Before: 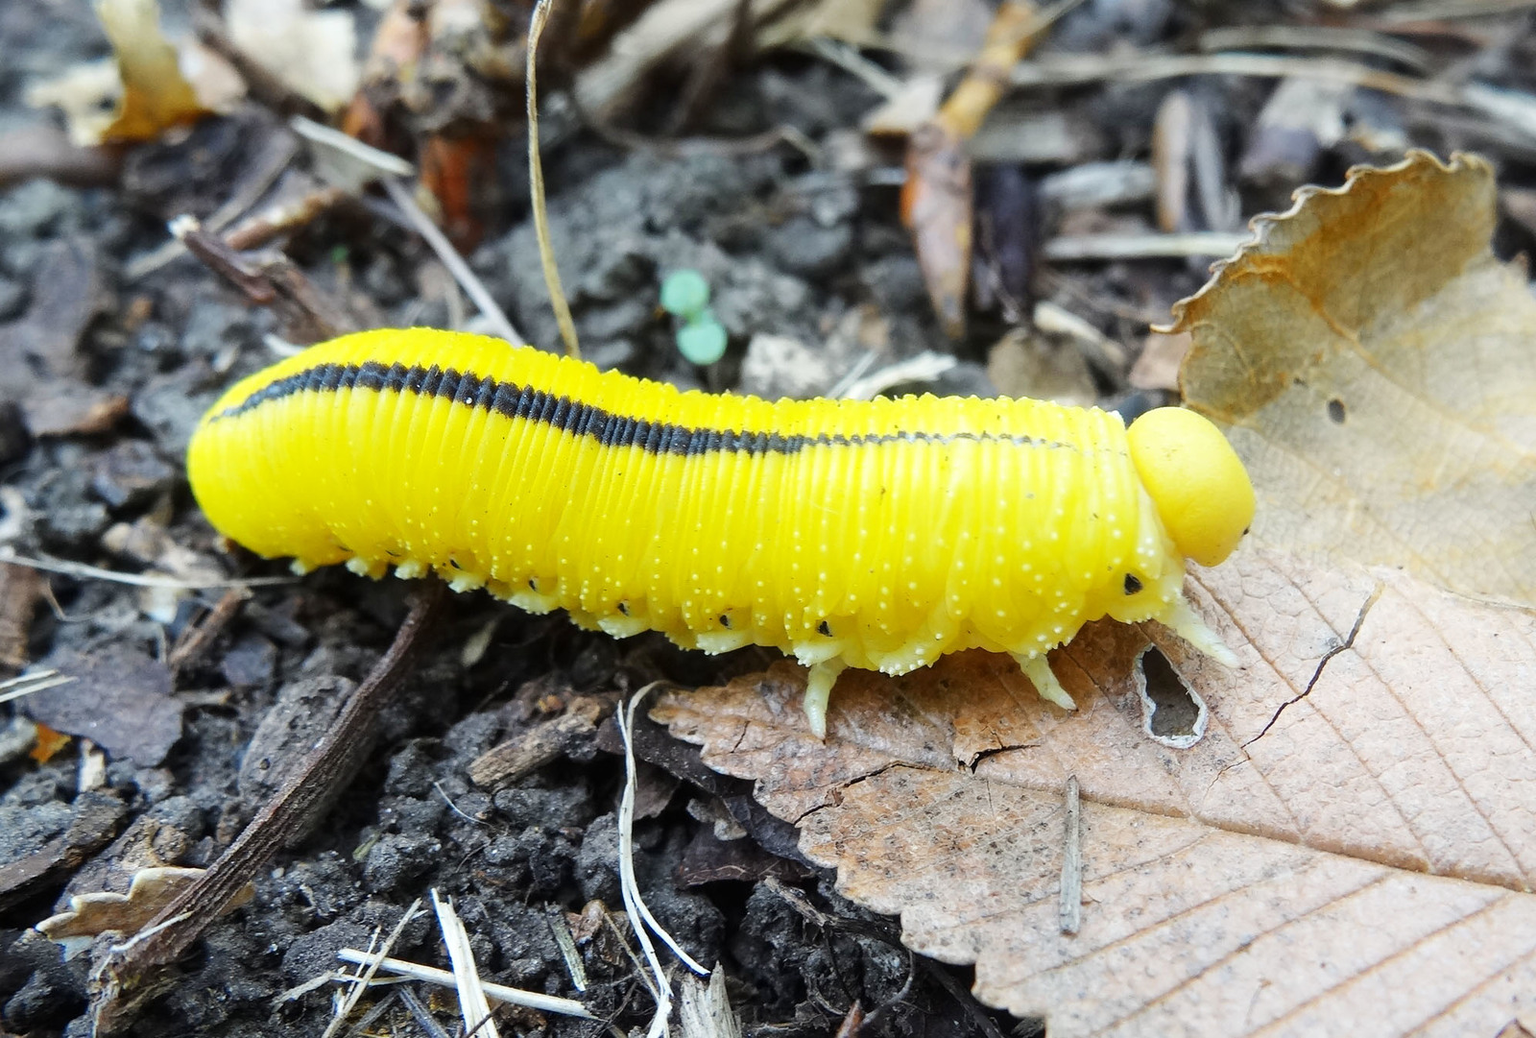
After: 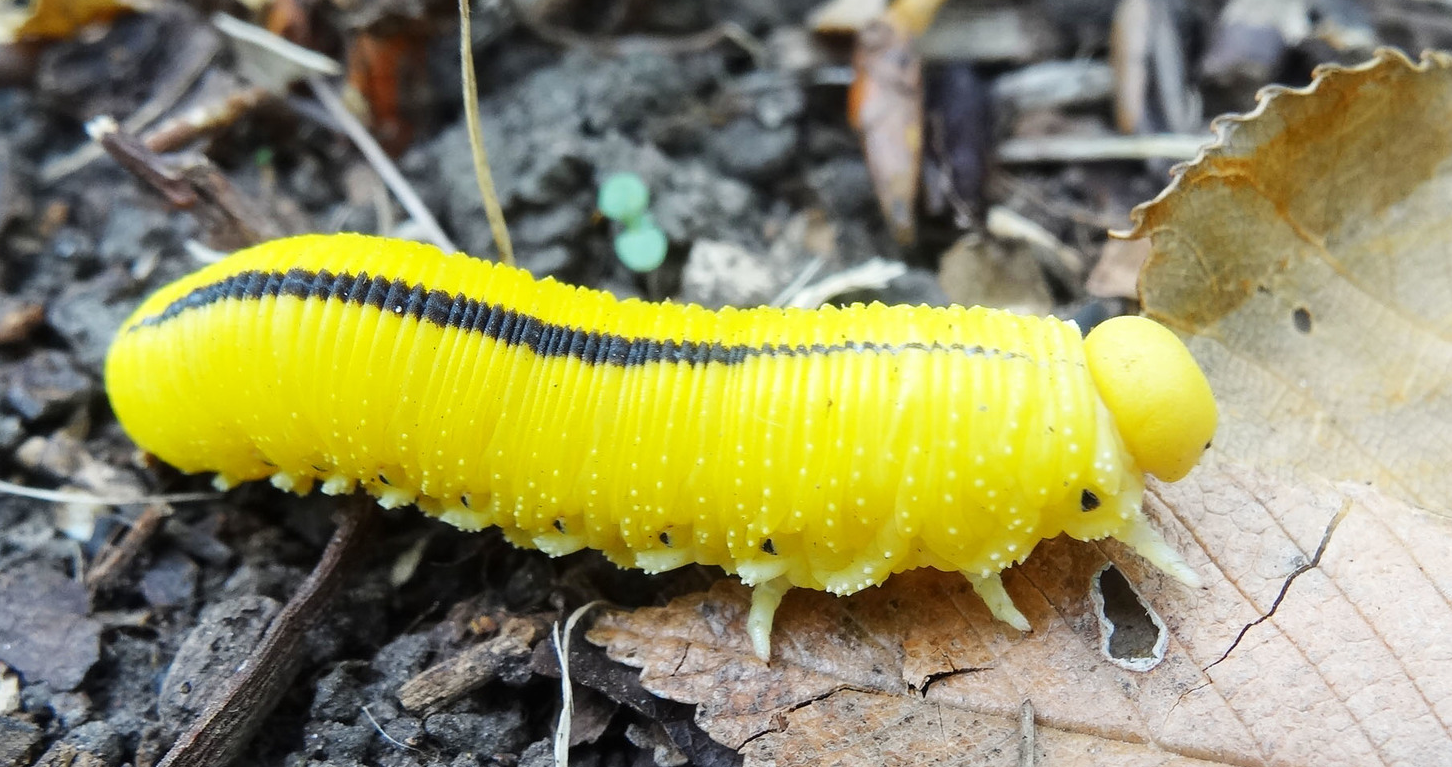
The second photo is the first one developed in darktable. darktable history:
crop: left 5.647%, top 10.007%, right 3.59%, bottom 18.997%
